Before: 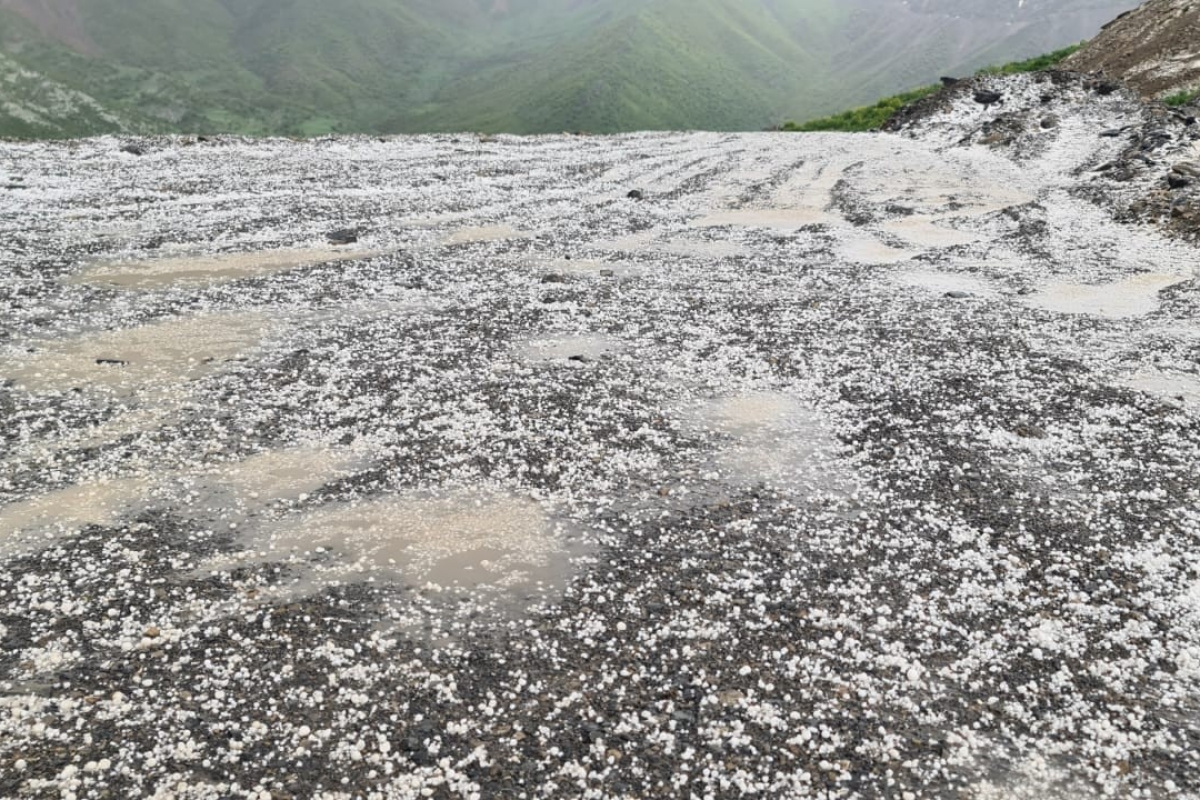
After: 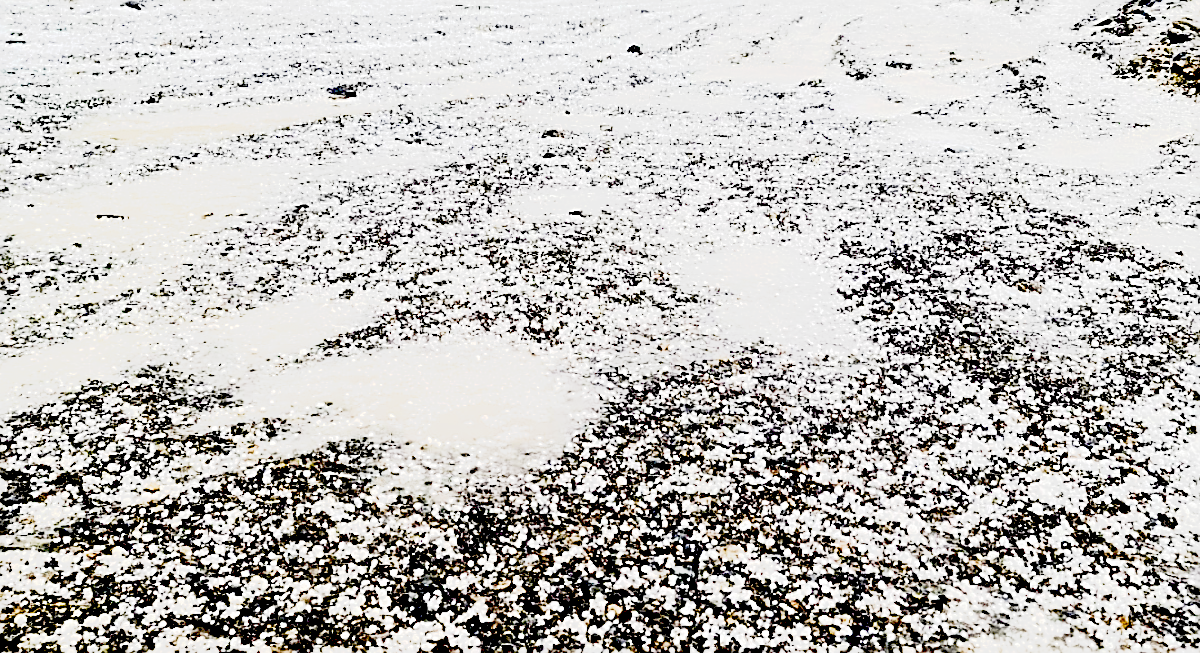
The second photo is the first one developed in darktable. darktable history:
tone equalizer: -7 EV 0.161 EV, -6 EV 0.615 EV, -5 EV 1.12 EV, -4 EV 1.36 EV, -3 EV 1.12 EV, -2 EV 0.6 EV, -1 EV 0.162 EV, edges refinement/feathering 500, mask exposure compensation -1.57 EV, preserve details no
exposure: black level correction 0.099, exposure -0.093 EV, compensate highlight preservation false
sharpen: on, module defaults
tone curve: curves: ch0 [(0, 0) (0.003, 0.202) (0.011, 0.205) (0.025, 0.222) (0.044, 0.258) (0.069, 0.298) (0.1, 0.321) (0.136, 0.333) (0.177, 0.38) (0.224, 0.439) (0.277, 0.51) (0.335, 0.594) (0.399, 0.675) (0.468, 0.743) (0.543, 0.805) (0.623, 0.861) (0.709, 0.905) (0.801, 0.931) (0.898, 0.941) (1, 1)], preserve colors none
crop and rotate: top 18.294%
